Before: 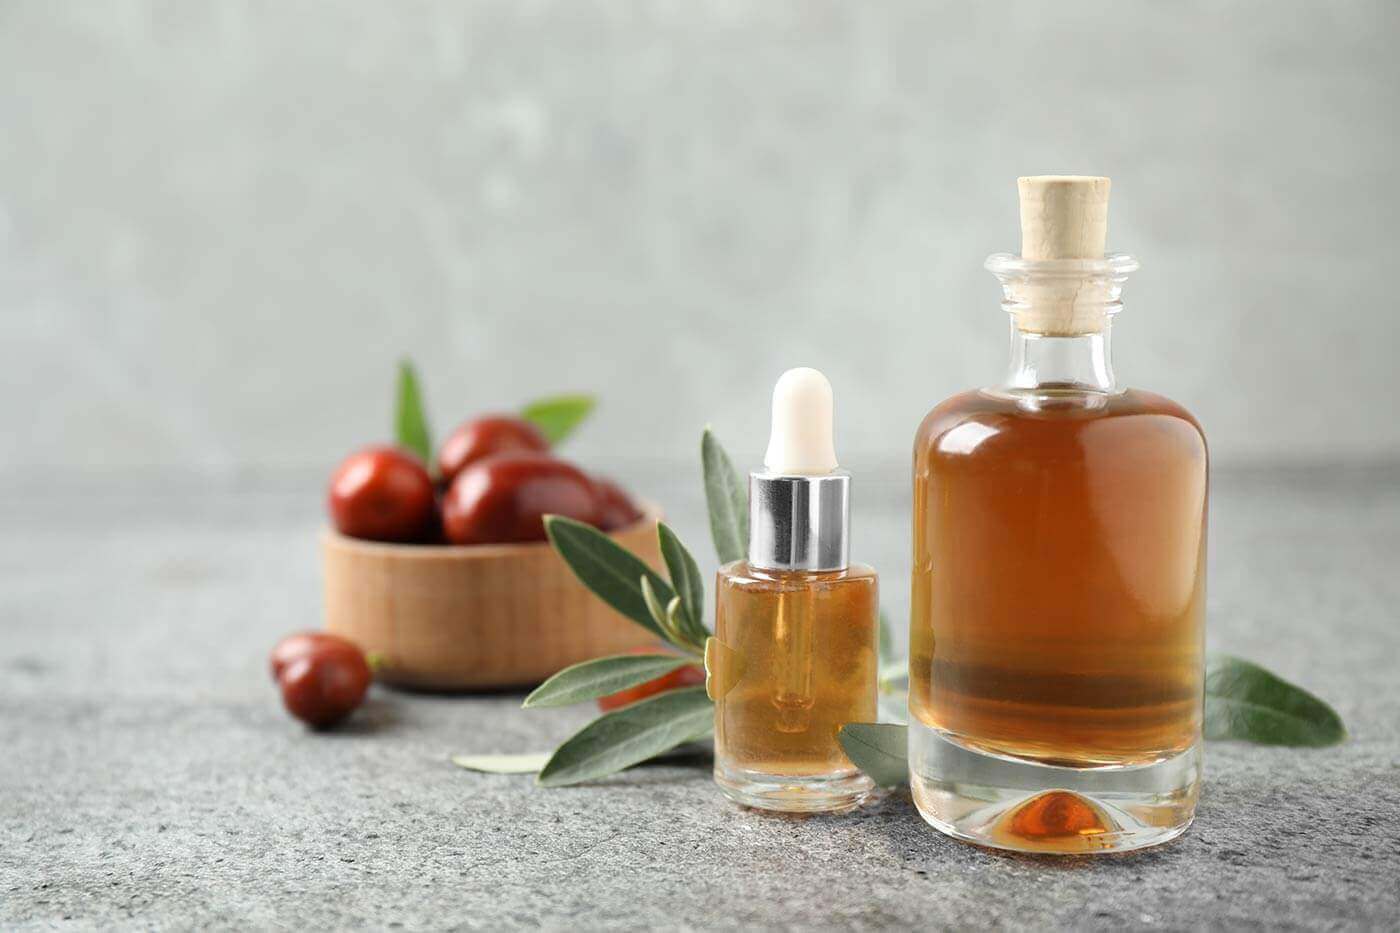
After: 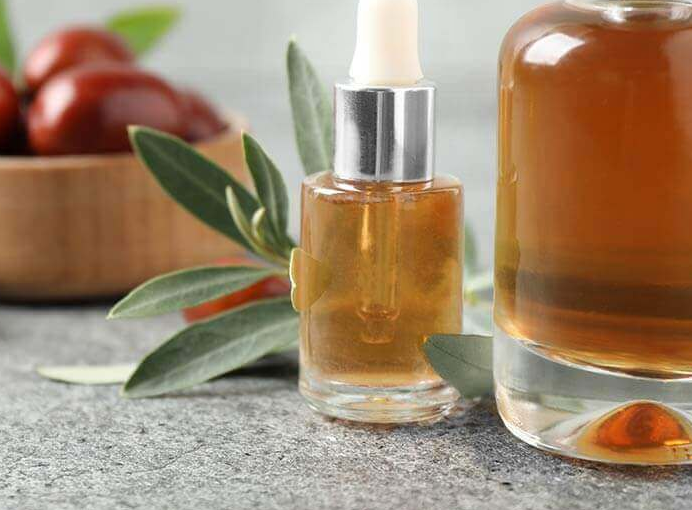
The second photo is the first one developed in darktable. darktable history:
crop: left 29.672%, top 41.786%, right 20.851%, bottom 3.487%
bloom: size 9%, threshold 100%, strength 7%
